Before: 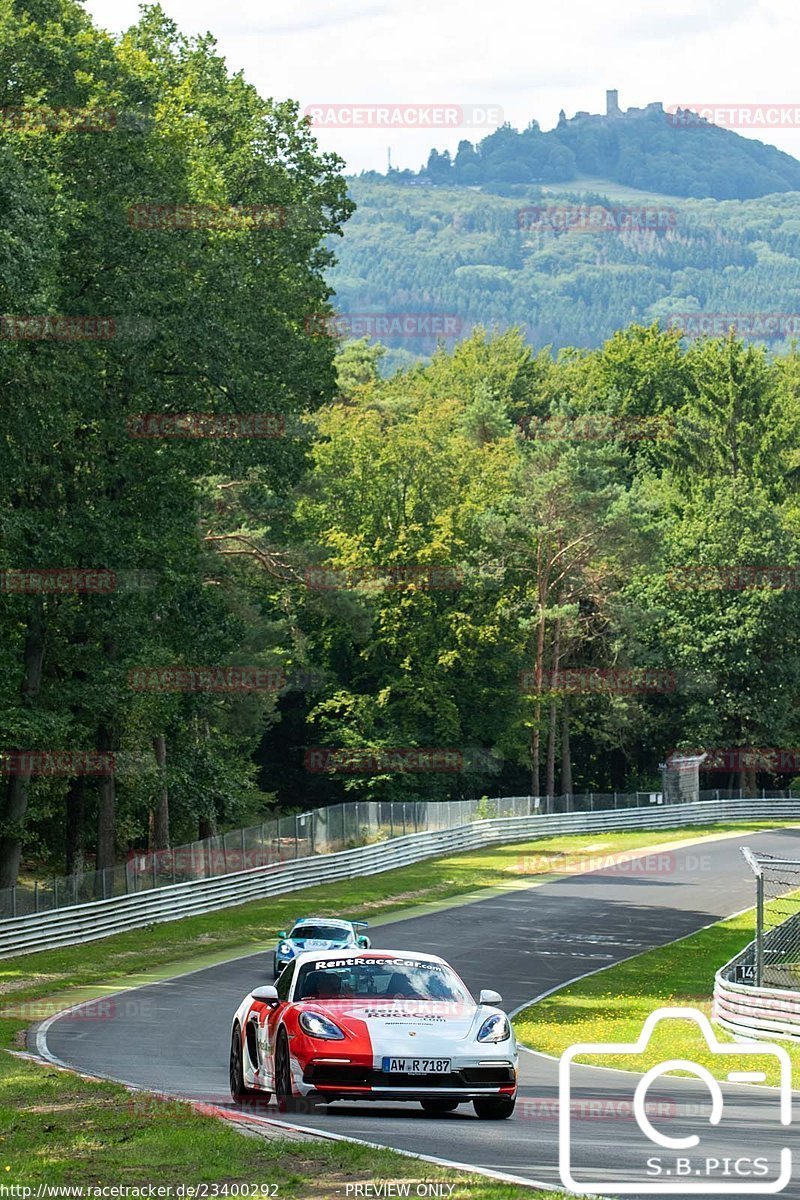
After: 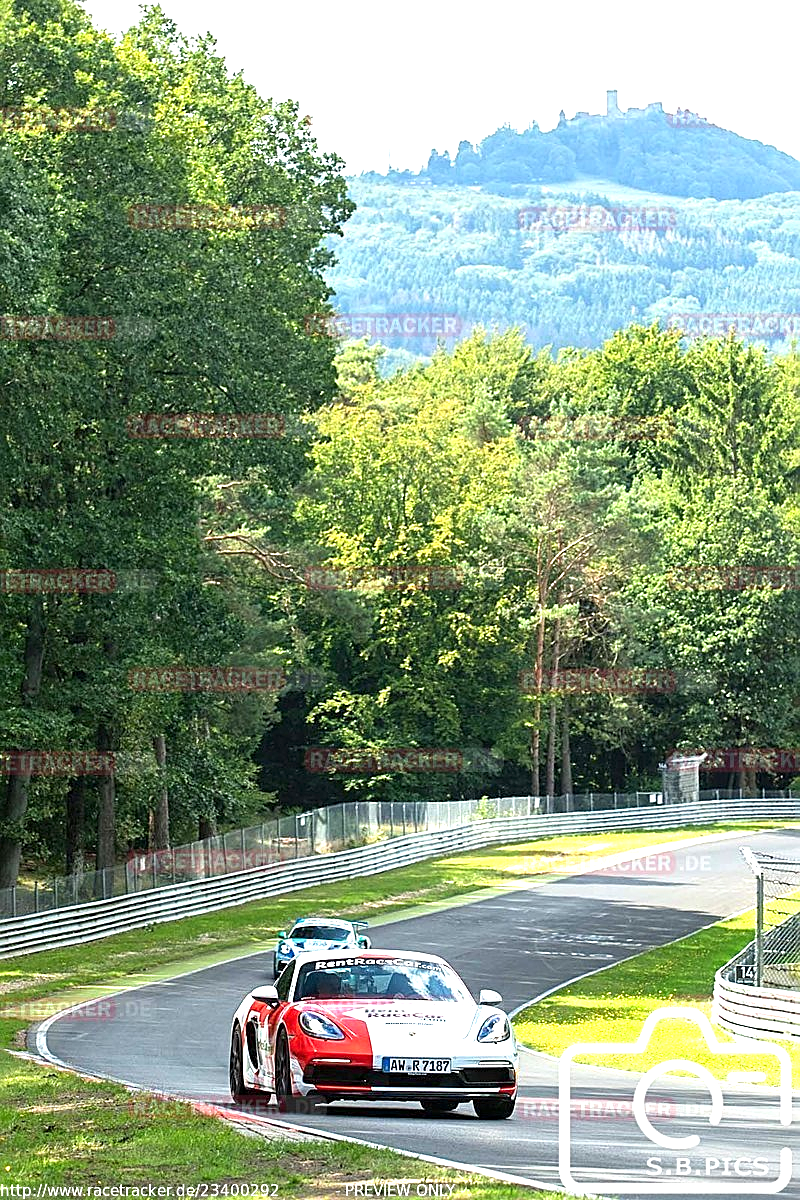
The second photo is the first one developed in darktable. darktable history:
sharpen: on, module defaults
exposure: exposure 1 EV, compensate highlight preservation false
